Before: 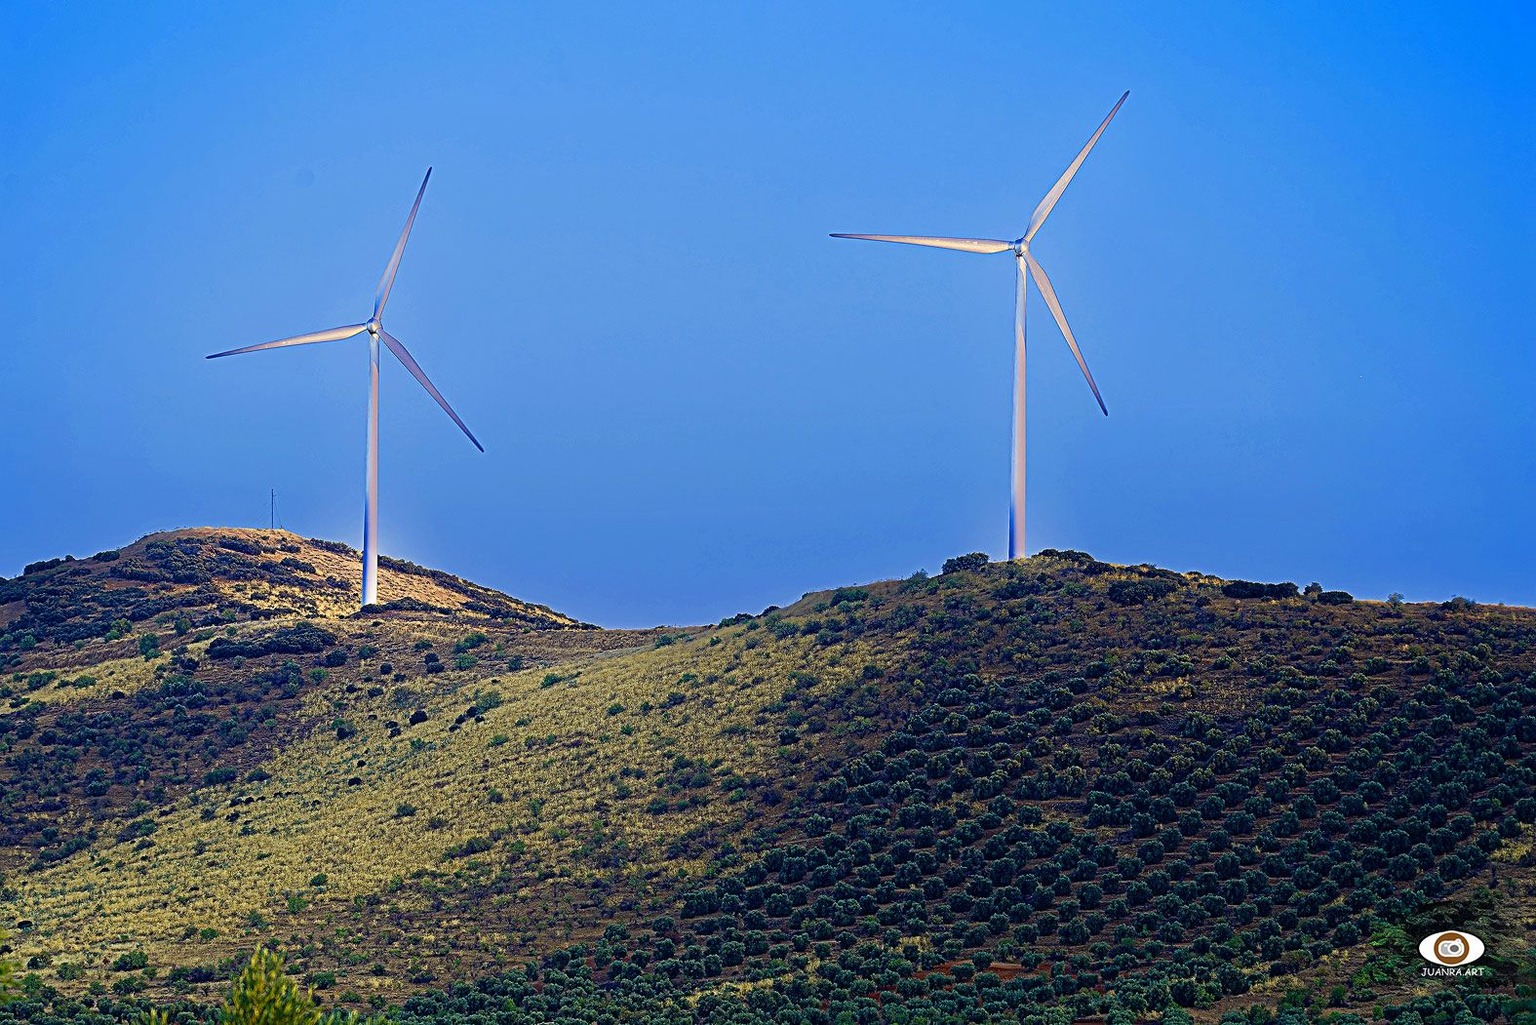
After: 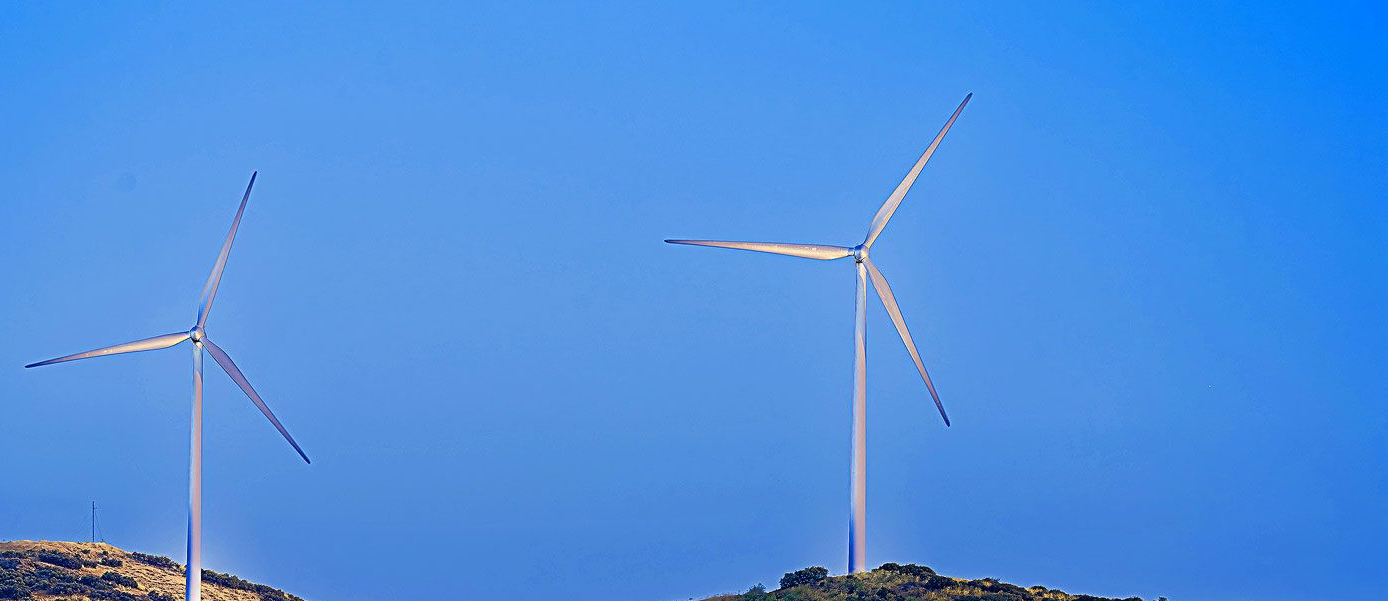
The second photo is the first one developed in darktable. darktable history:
crop and rotate: left 11.812%, bottom 42.776%
